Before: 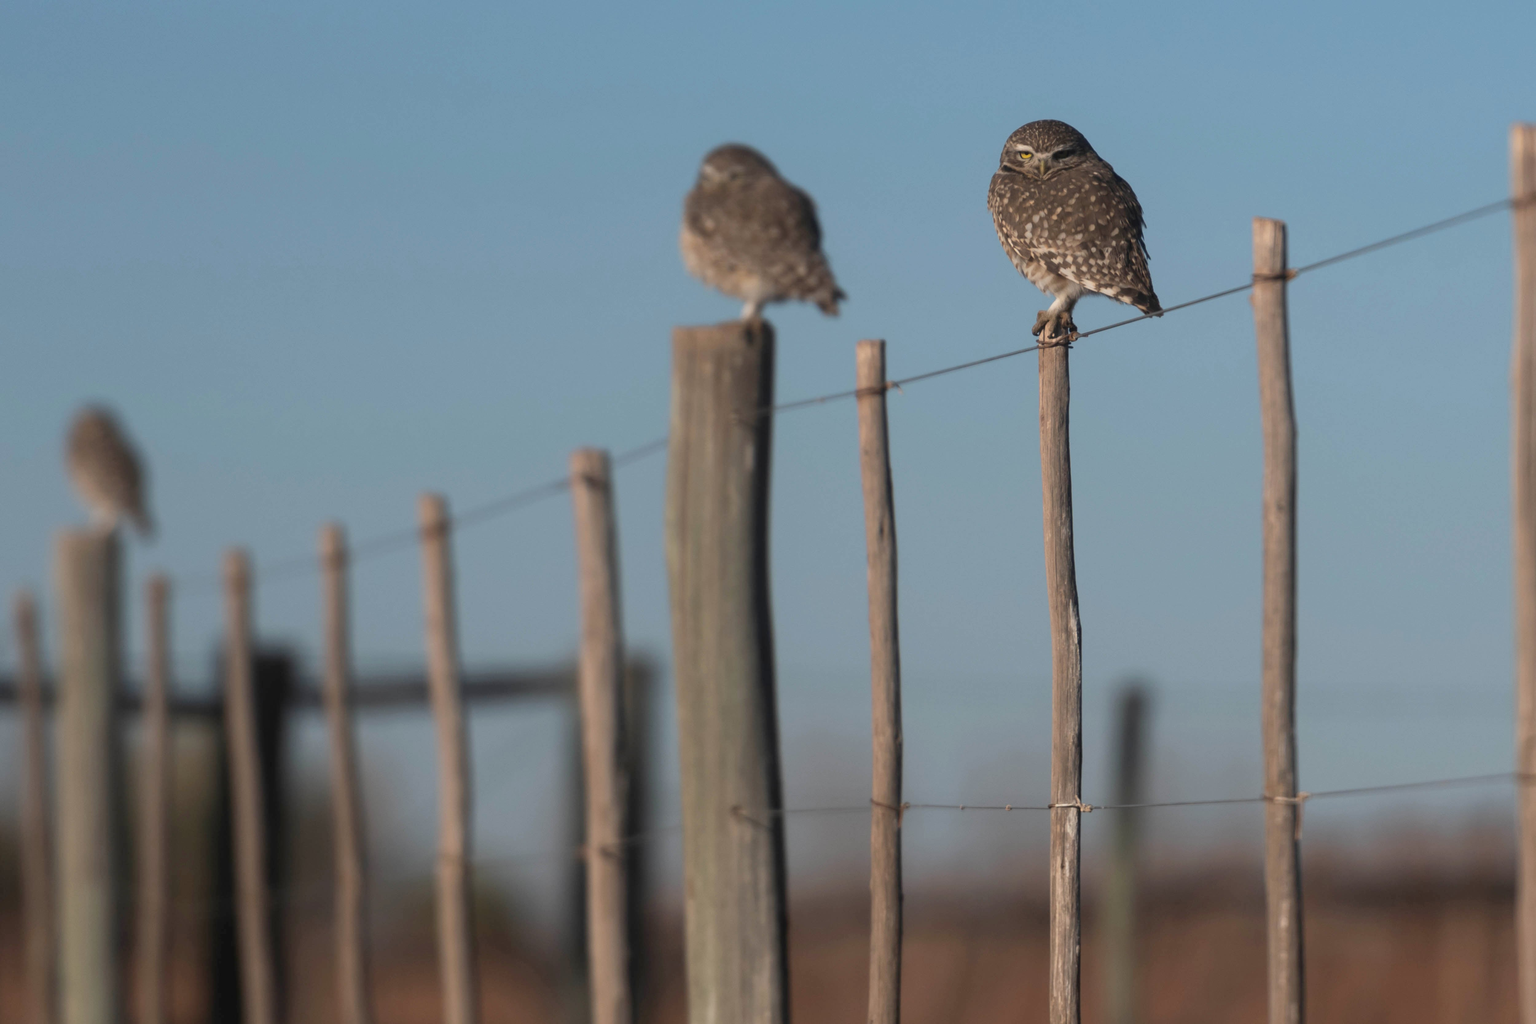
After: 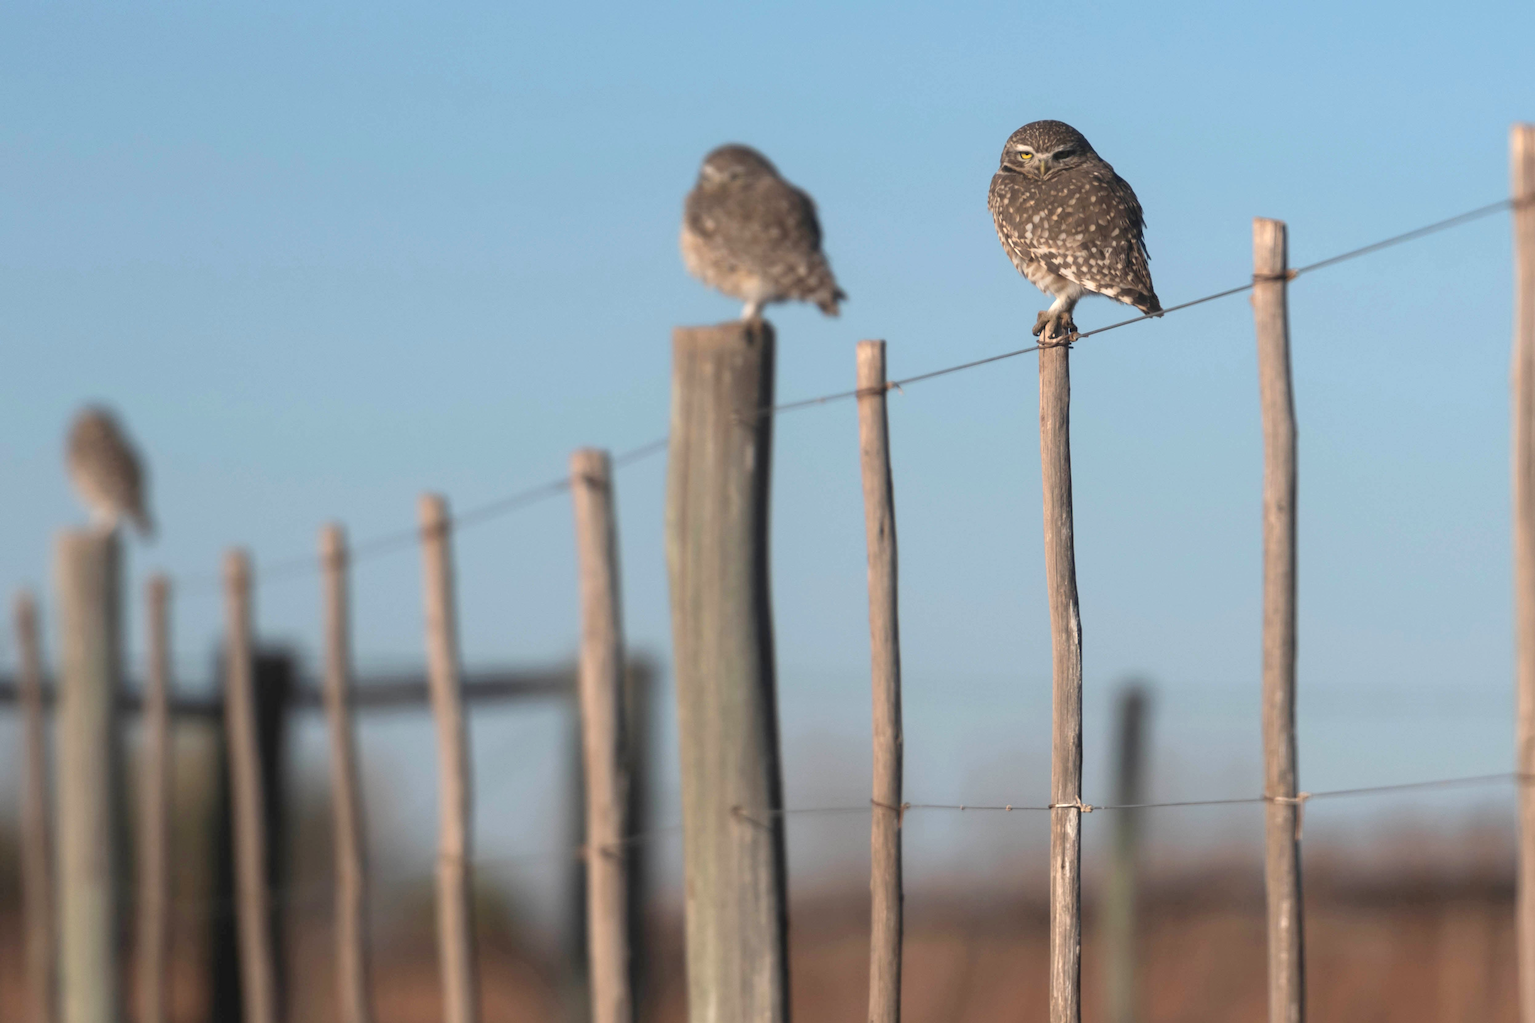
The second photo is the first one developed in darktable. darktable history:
exposure: exposure 0.658 EV, compensate highlight preservation false
